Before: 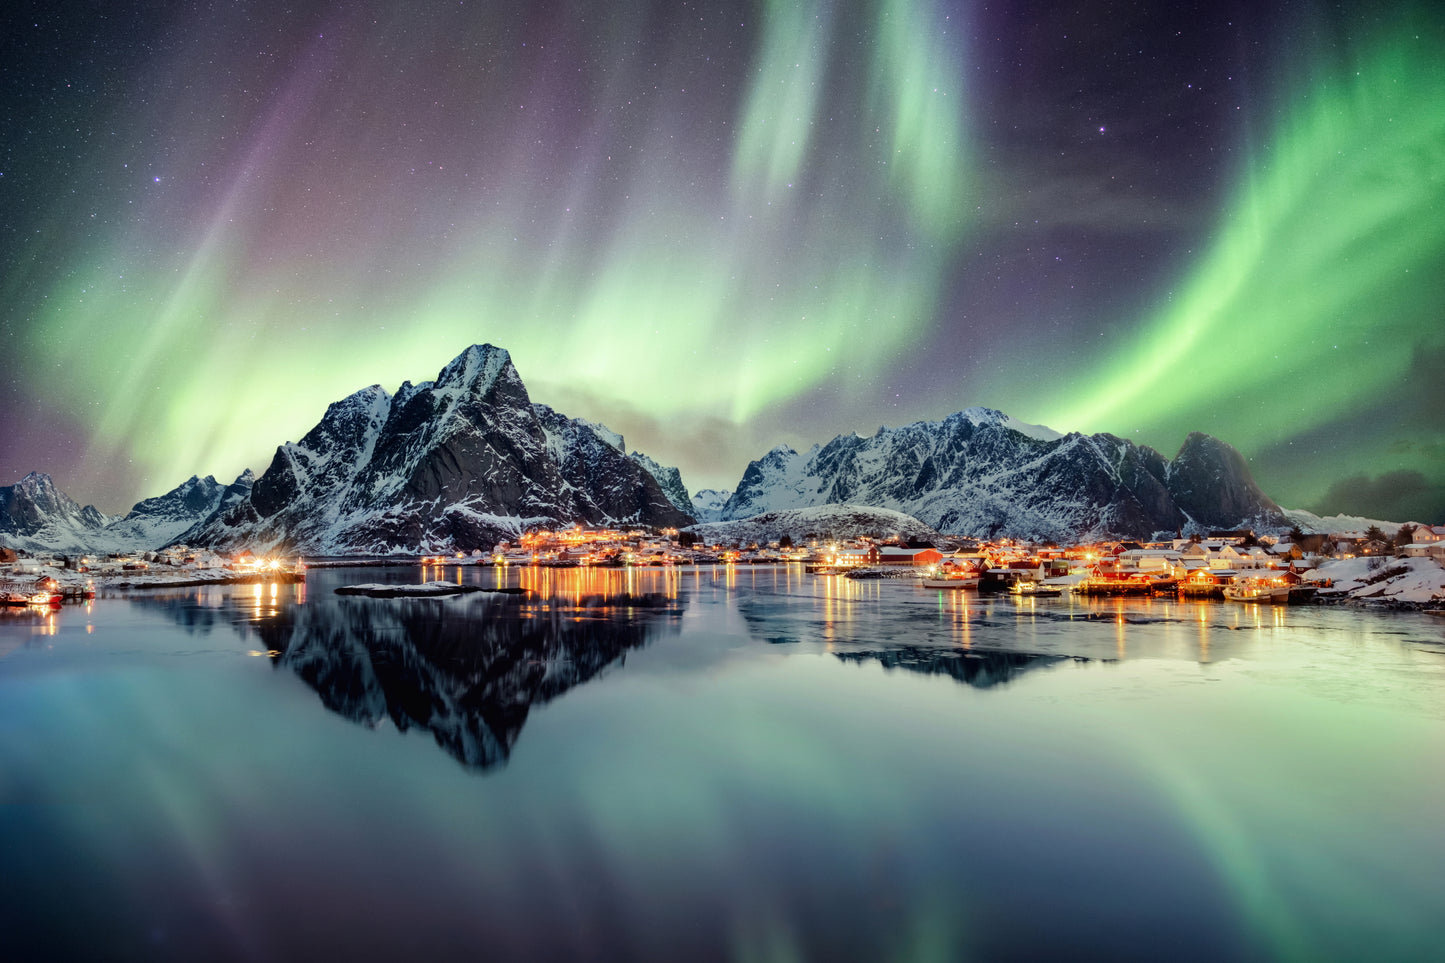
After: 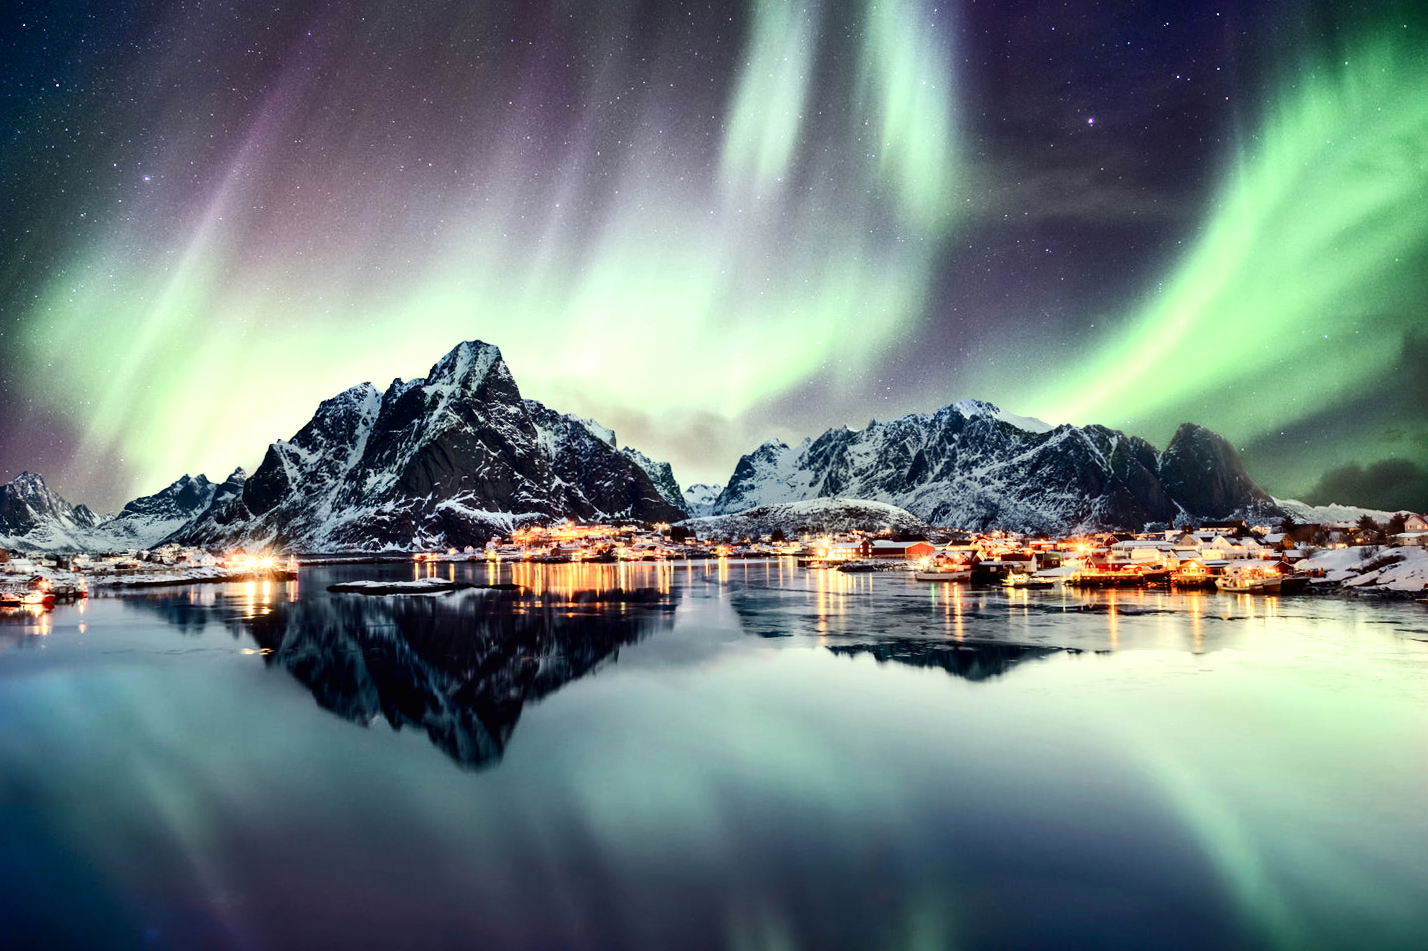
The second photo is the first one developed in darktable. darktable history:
shadows and highlights: radius 44.78, white point adjustment 6.64, compress 79.65%, highlights color adjustment 78.42%, soften with gaussian
rotate and perspective: rotation -0.45°, automatic cropping original format, crop left 0.008, crop right 0.992, crop top 0.012, crop bottom 0.988
contrast brightness saturation: contrast 0.28
